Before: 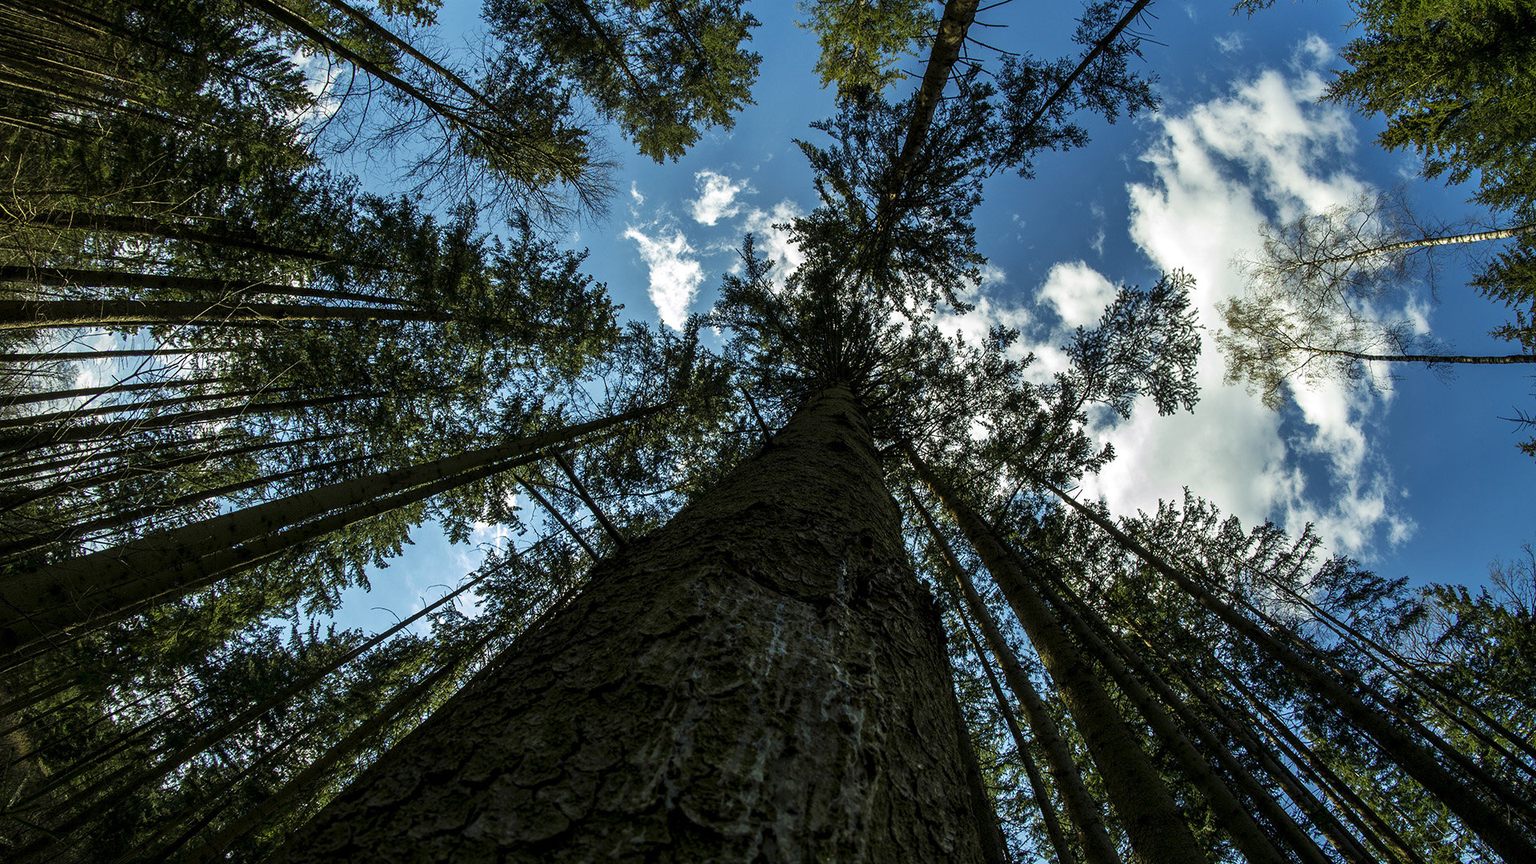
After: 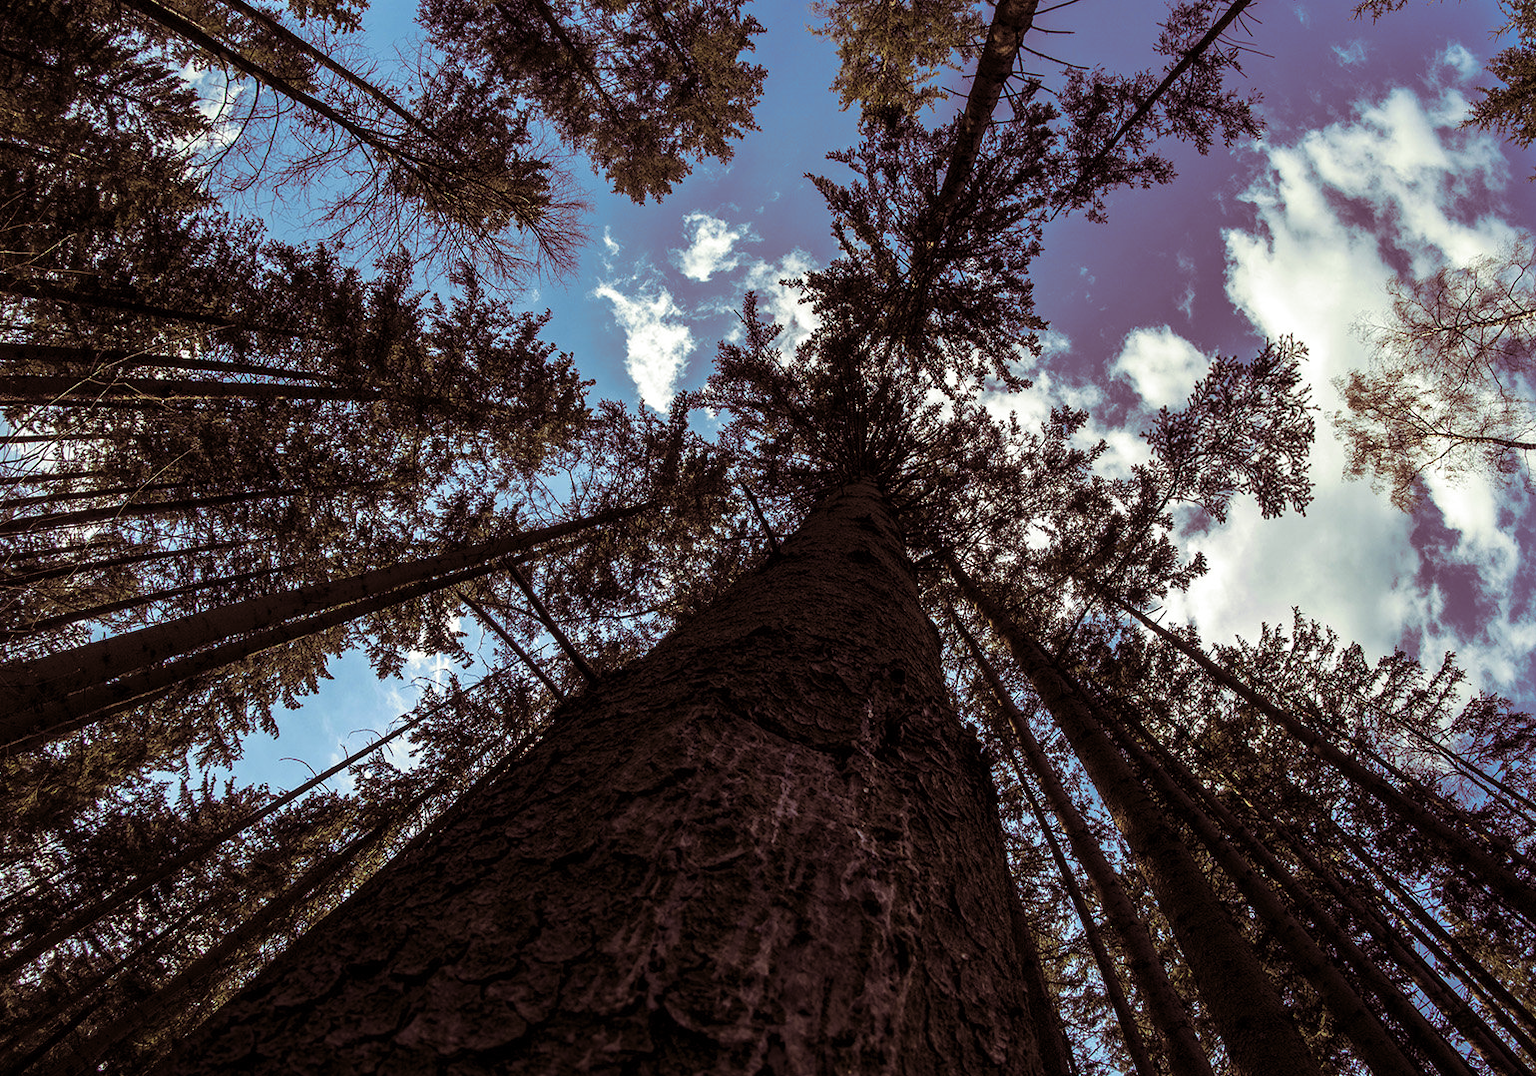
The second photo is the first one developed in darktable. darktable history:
split-toning: on, module defaults
crop and rotate: left 9.597%, right 10.195%
